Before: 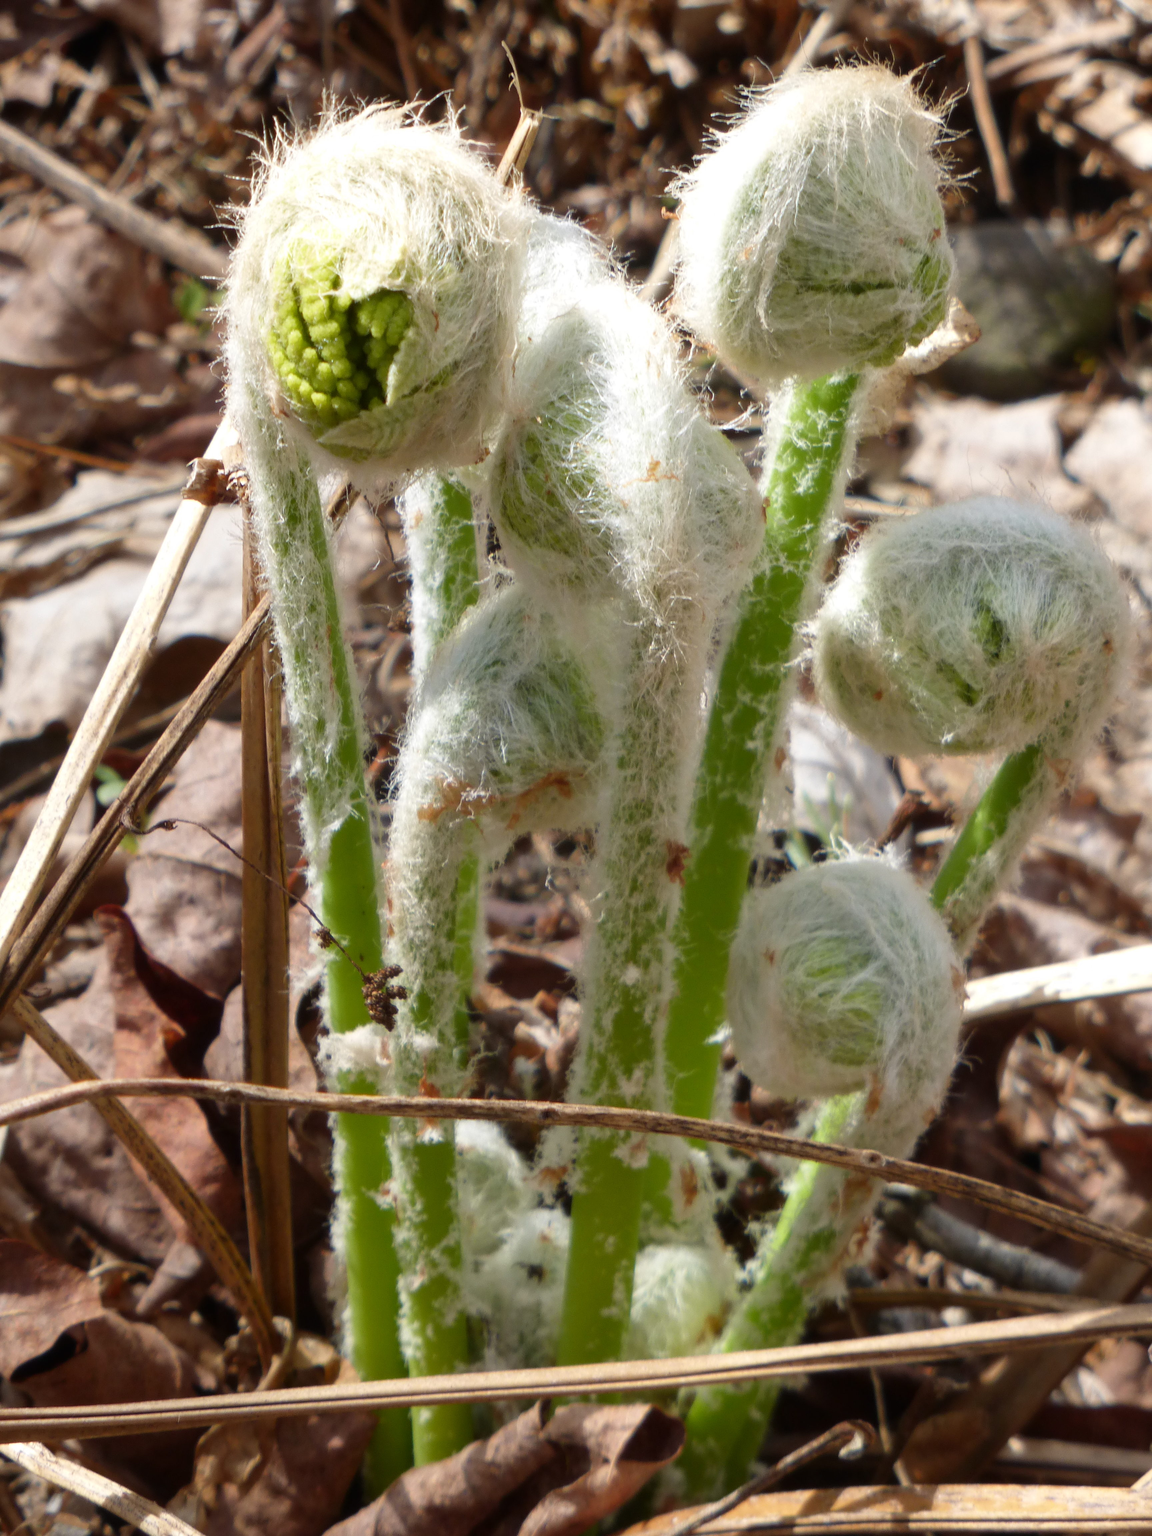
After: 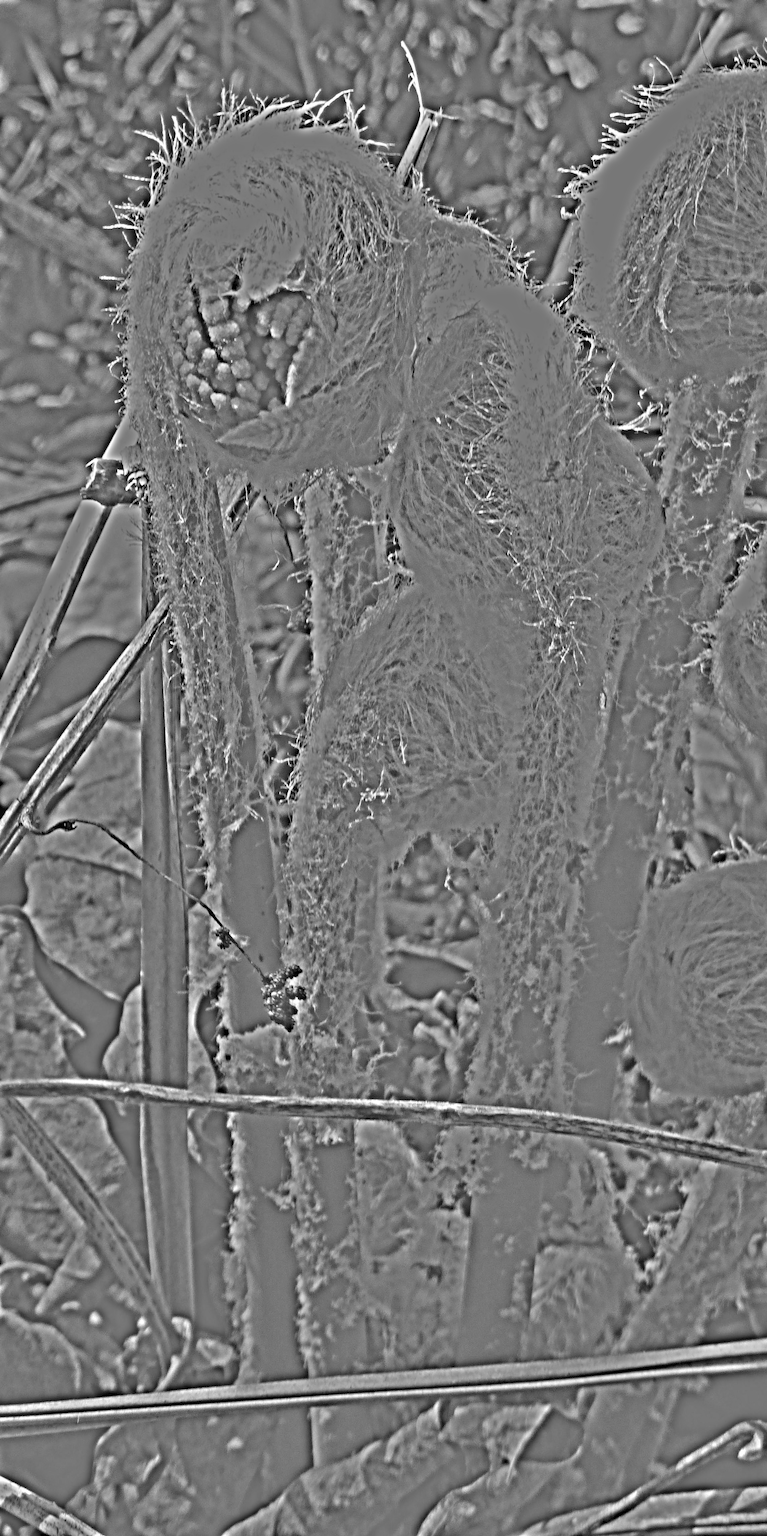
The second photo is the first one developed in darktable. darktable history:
bloom: size 3%, threshold 100%, strength 0%
crop and rotate: left 8.786%, right 24.548%
highpass: on, module defaults
